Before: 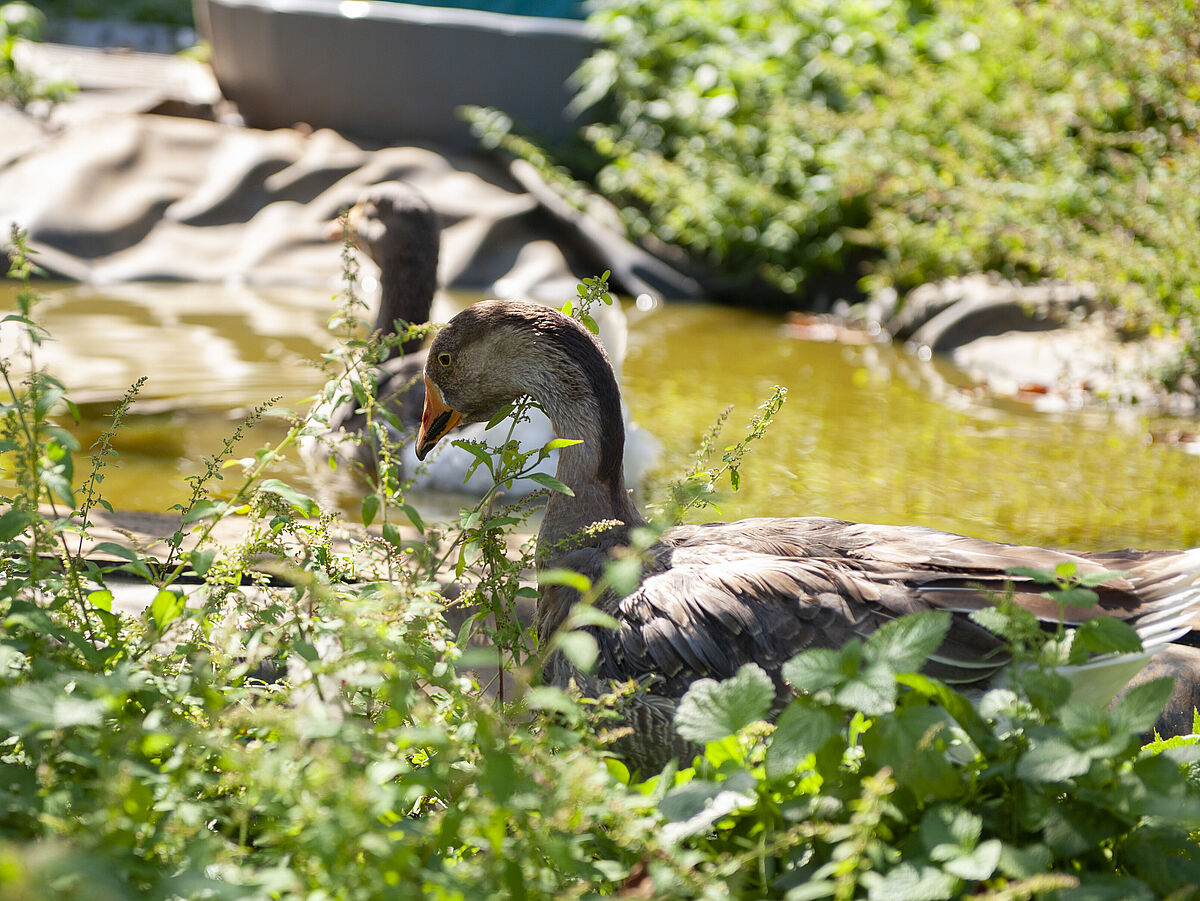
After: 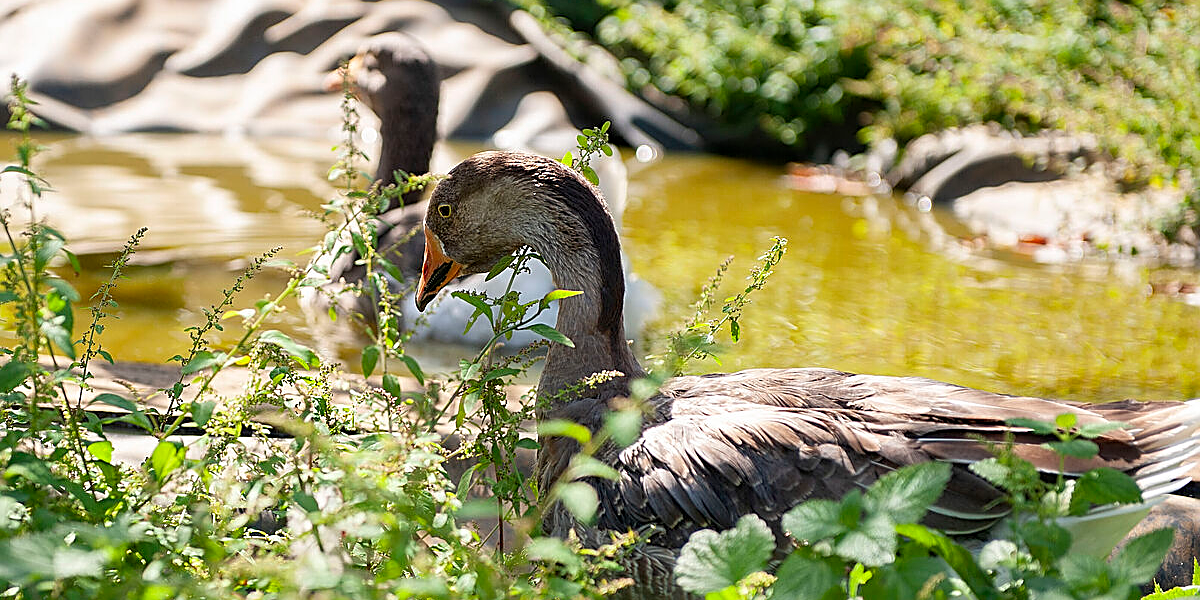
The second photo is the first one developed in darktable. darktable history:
crop: top 16.591%, bottom 16.718%
sharpen: amount 0.734
